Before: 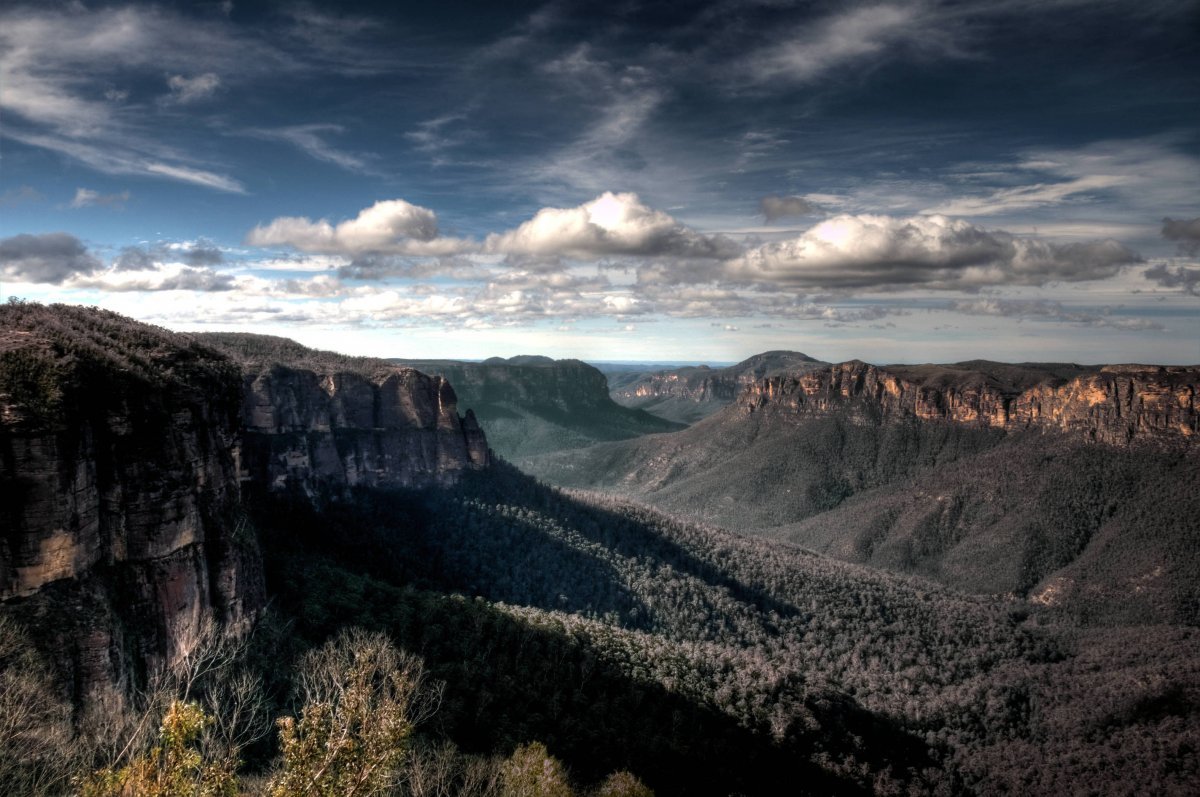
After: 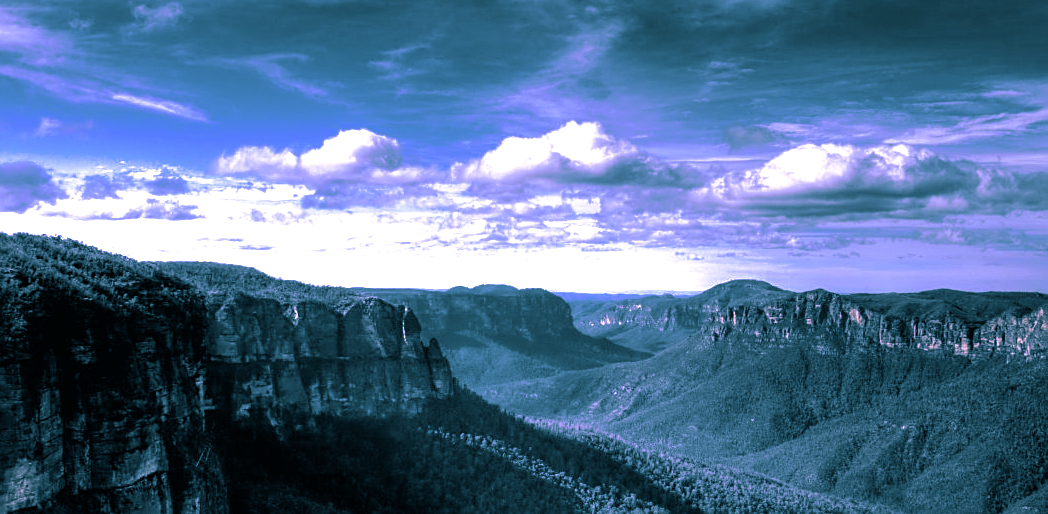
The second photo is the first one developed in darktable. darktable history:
local contrast: mode bilateral grid, contrast 100, coarseness 100, detail 91%, midtone range 0.2
sharpen: on, module defaults
crop: left 3.015%, top 8.969%, right 9.647%, bottom 26.457%
white balance: red 0.98, blue 1.61
split-toning: shadows › hue 212.4°, balance -70
